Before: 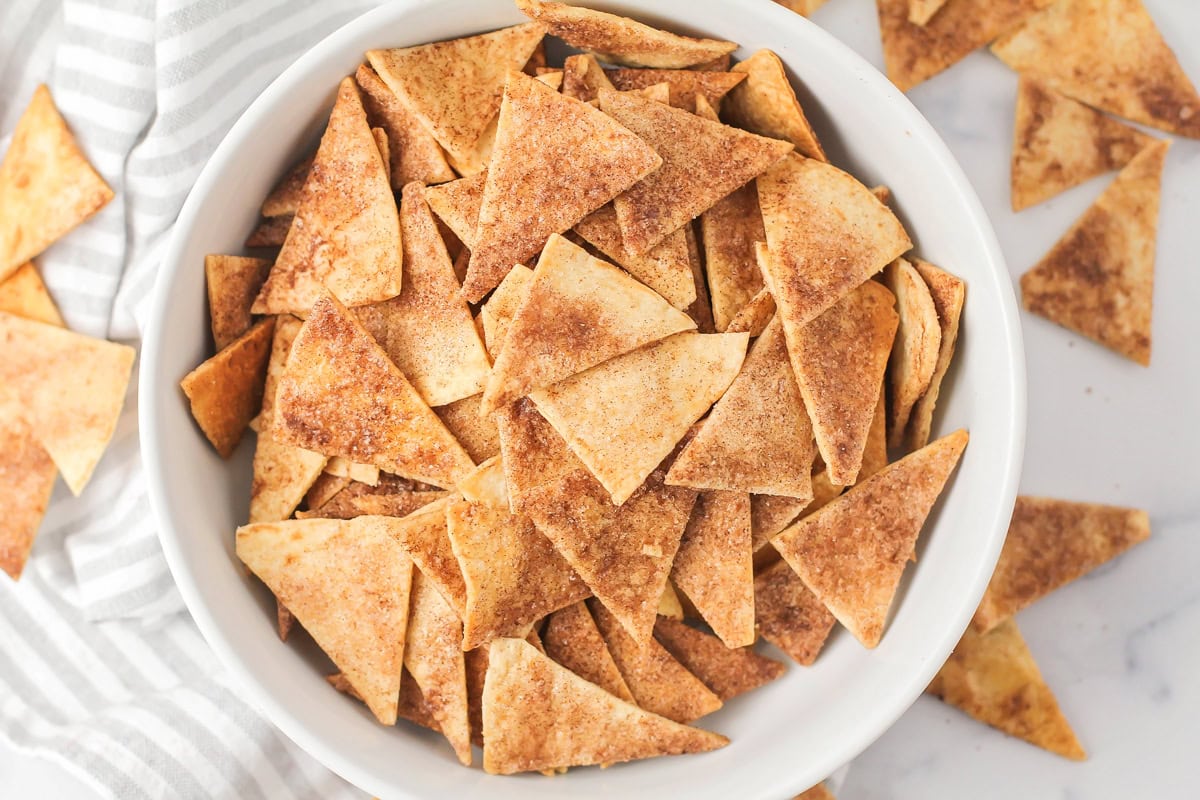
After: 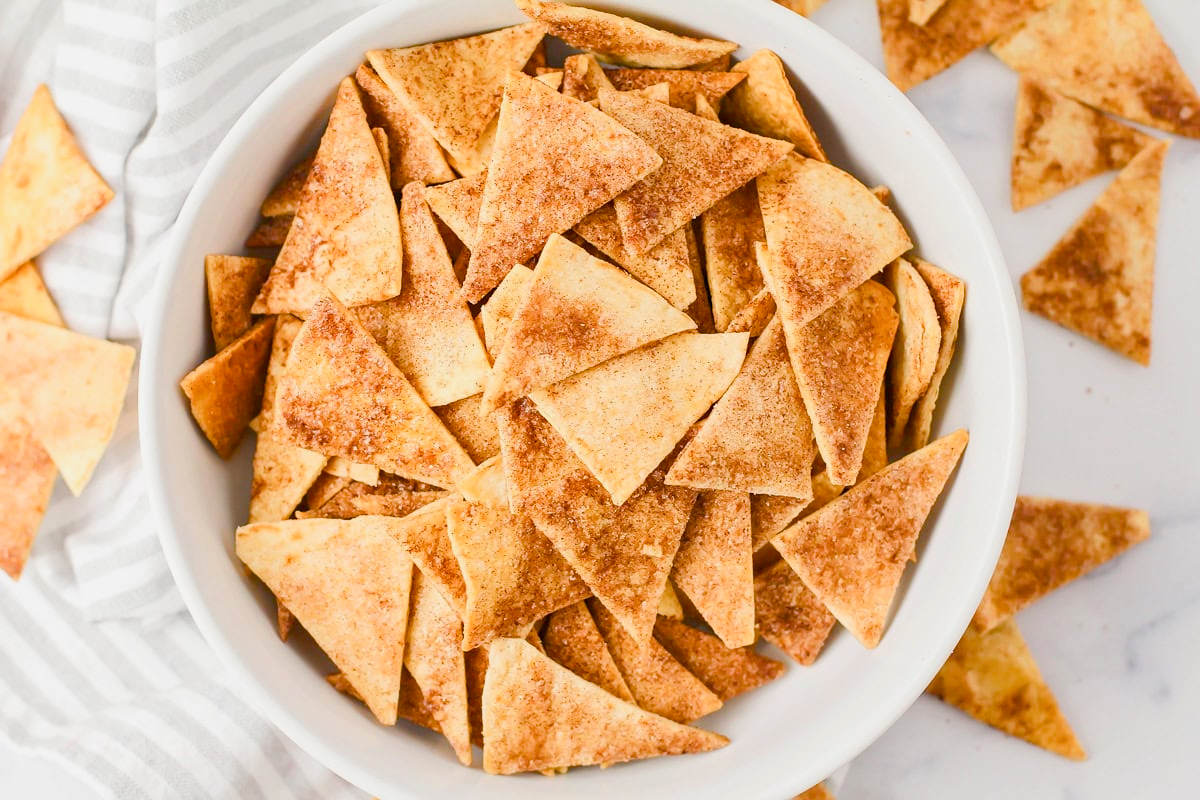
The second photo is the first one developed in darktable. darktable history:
color balance rgb: global offset › luminance -0.5%, perceptual saturation grading › highlights -17.77%, perceptual saturation grading › mid-tones 33.1%, perceptual saturation grading › shadows 50.52%, perceptual brilliance grading › highlights 10.8%, perceptual brilliance grading › shadows -10.8%, global vibrance 24.22%, contrast -25%
contrast brightness saturation: contrast 0.15, brightness 0.05
